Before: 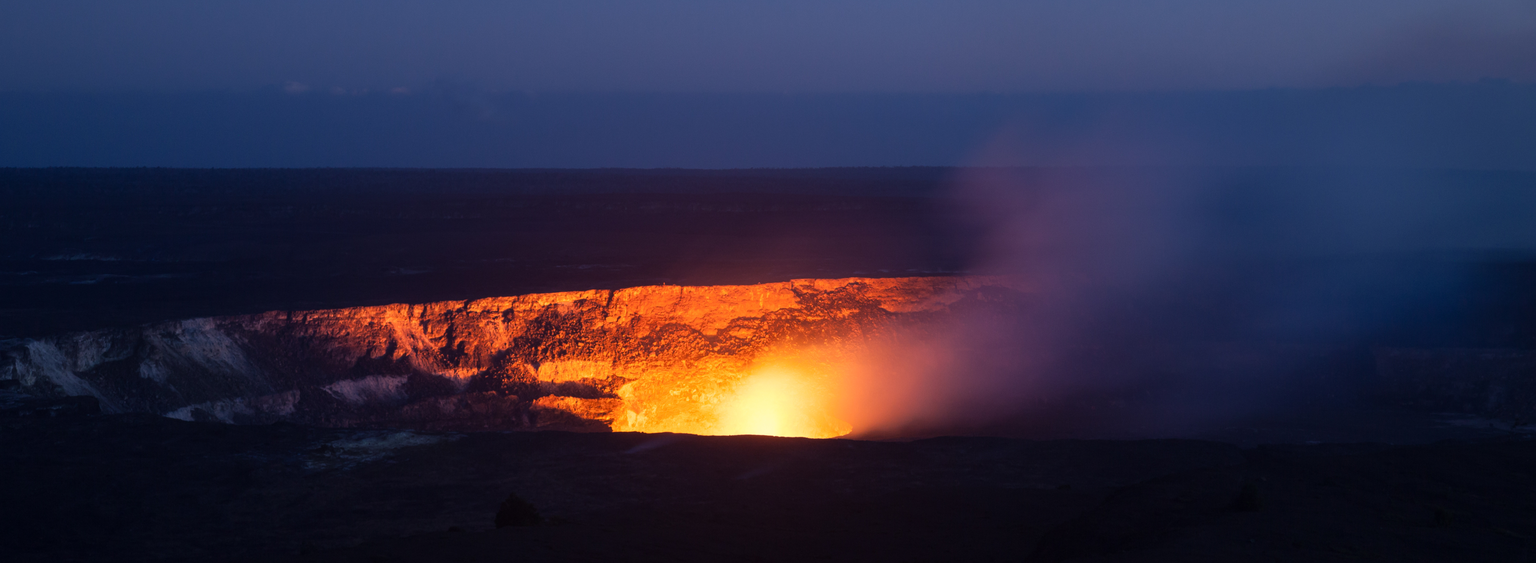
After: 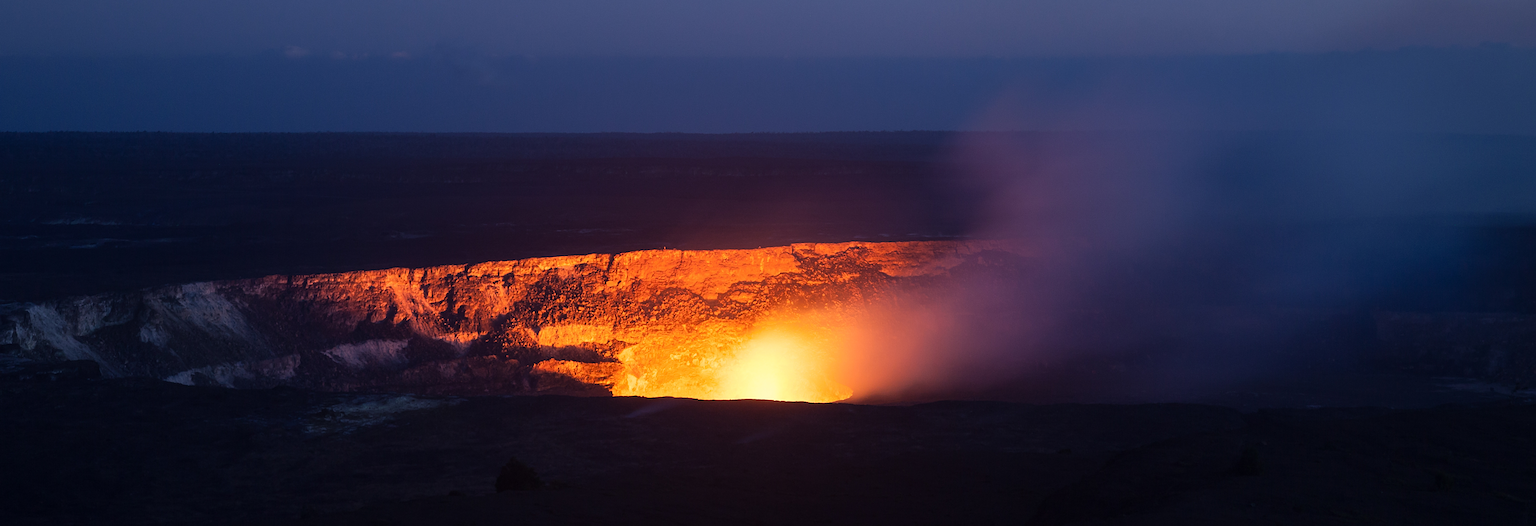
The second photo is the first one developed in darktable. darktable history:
crop and rotate: top 6.433%
sharpen: amount 0.593
